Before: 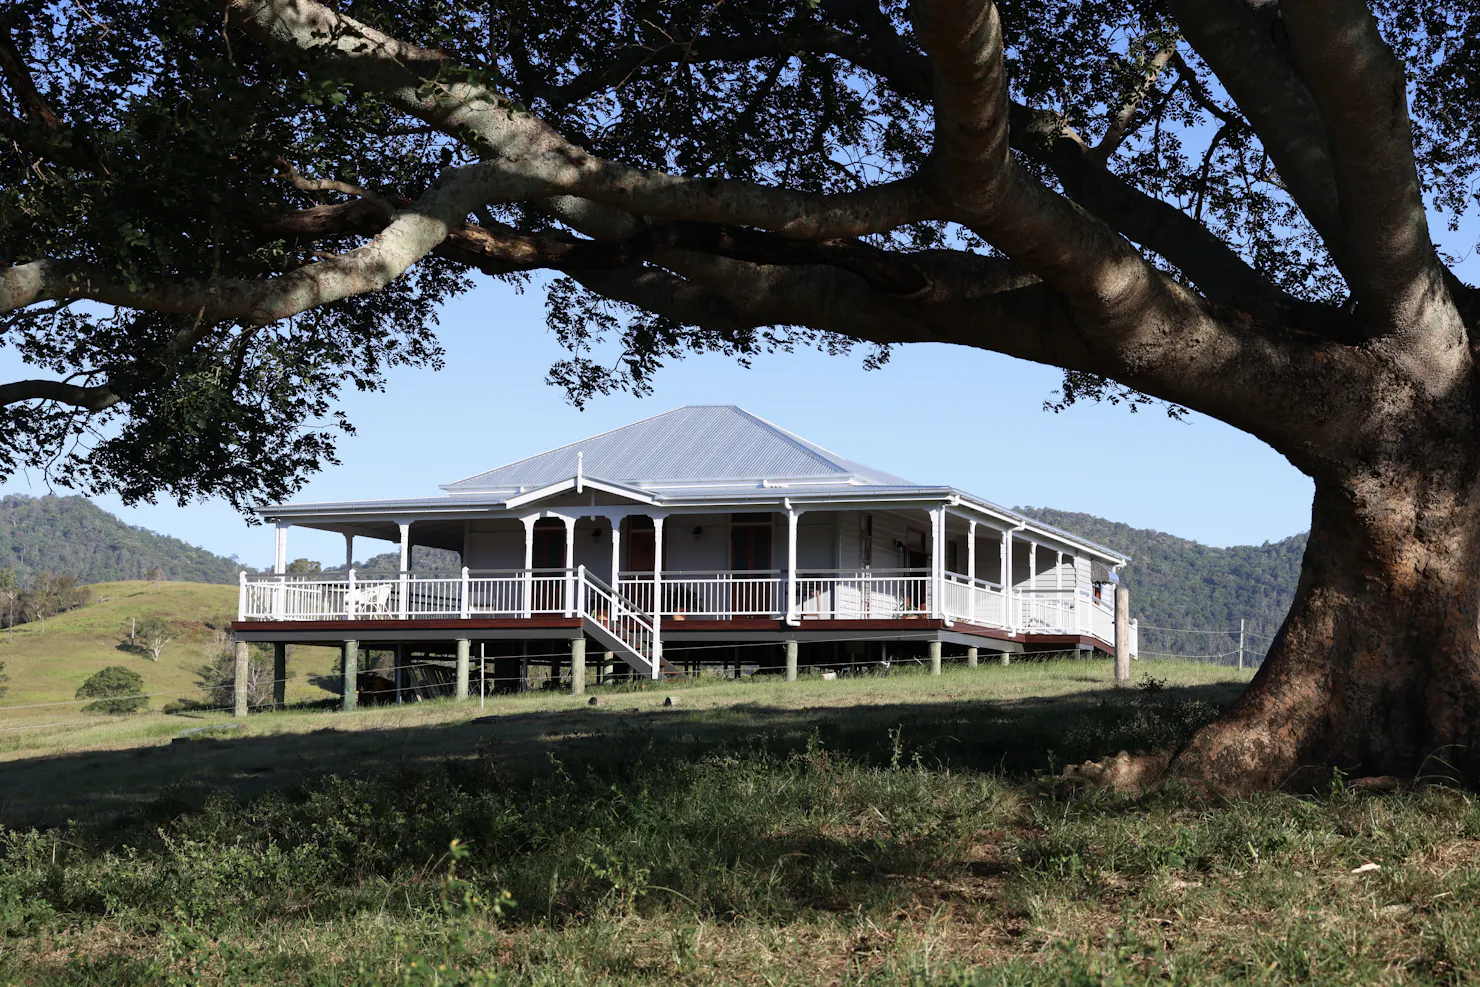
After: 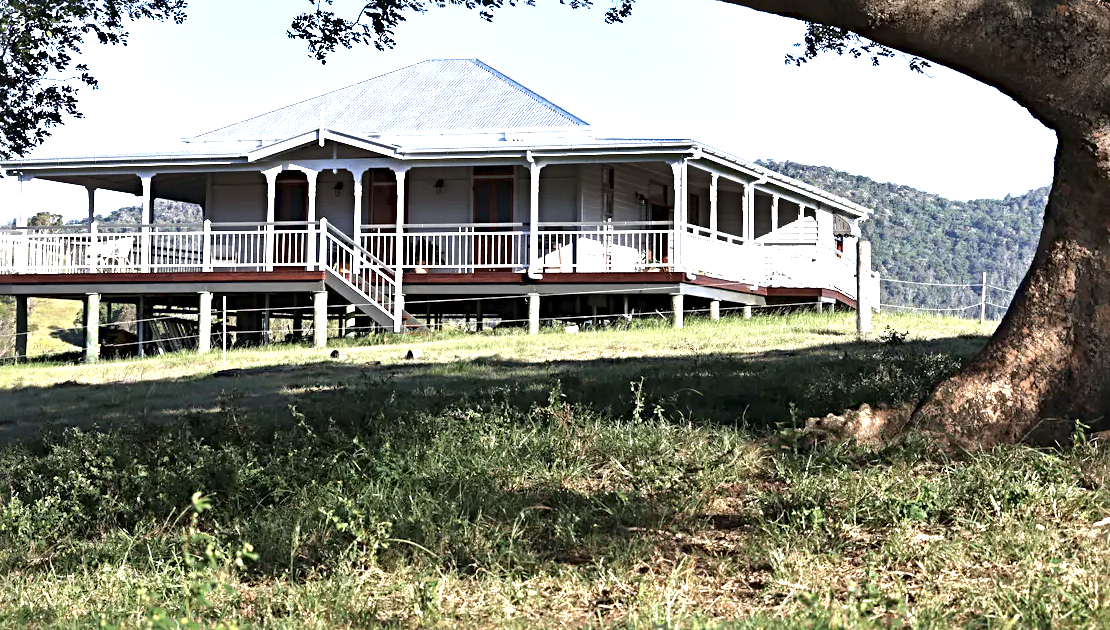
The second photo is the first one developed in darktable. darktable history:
exposure: black level correction 0, exposure 1.365 EV, compensate highlight preservation false
crop and rotate: left 17.478%, top 35.193%, right 7.48%, bottom 0.902%
sharpen: radius 4.904
shadows and highlights: low approximation 0.01, soften with gaussian
local contrast: mode bilateral grid, contrast 20, coarseness 50, detail 119%, midtone range 0.2
color zones: curves: ch1 [(0.077, 0.436) (0.25, 0.5) (0.75, 0.5)]
